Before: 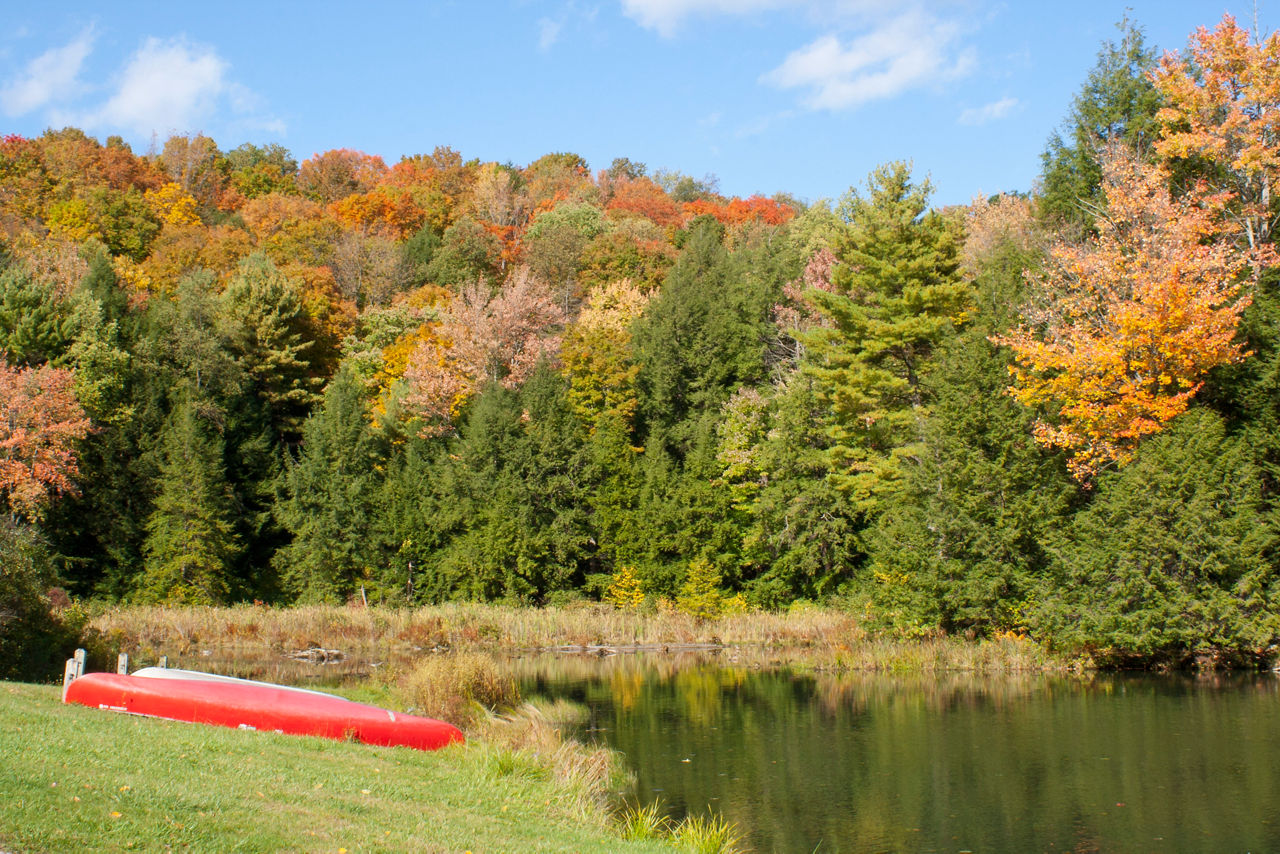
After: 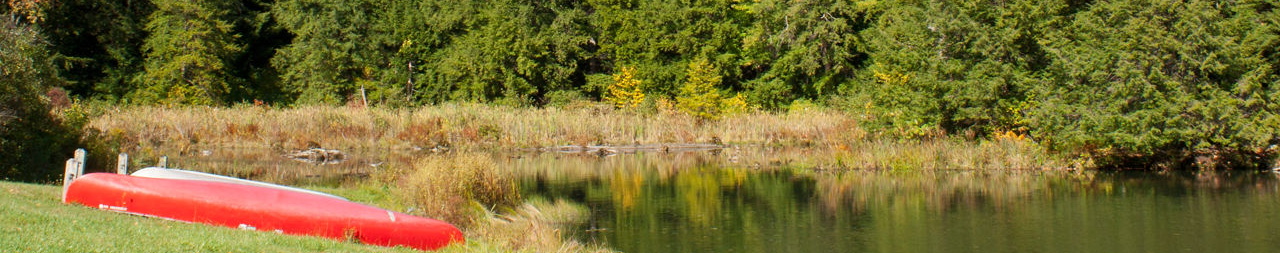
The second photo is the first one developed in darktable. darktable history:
crop and rotate: top 58.682%, bottom 11.649%
